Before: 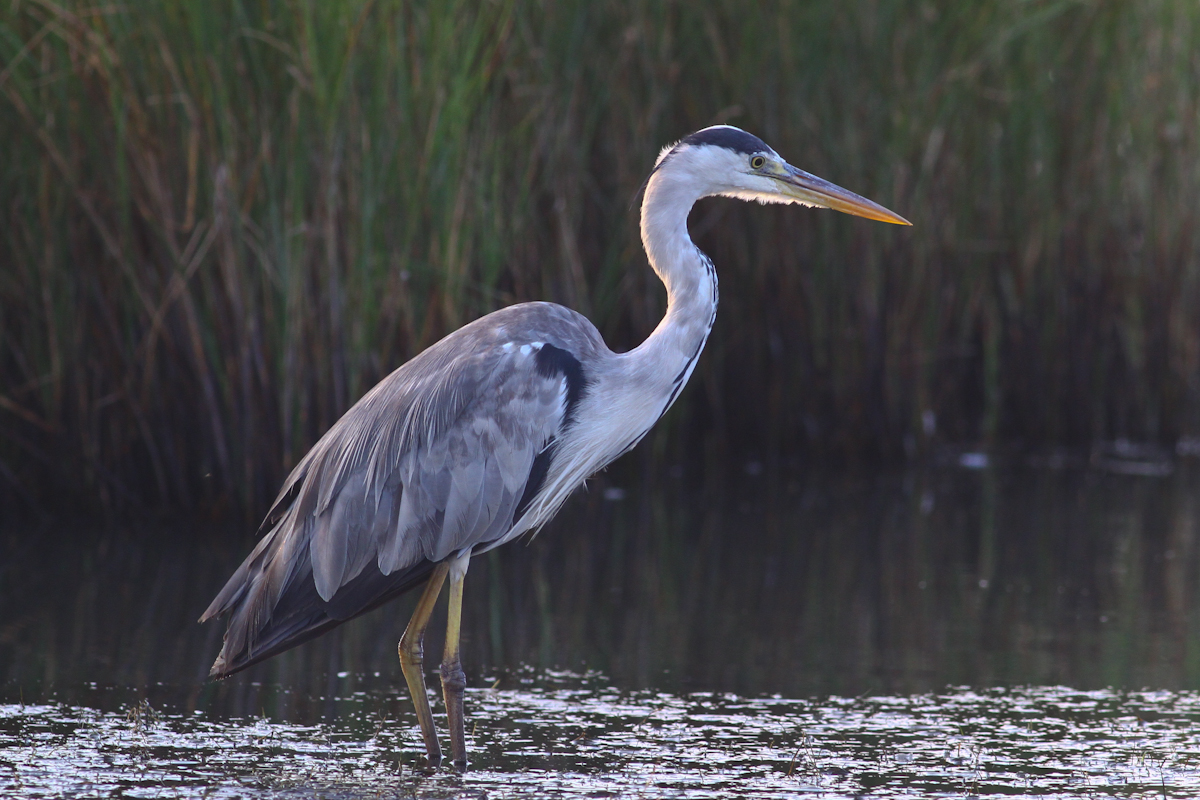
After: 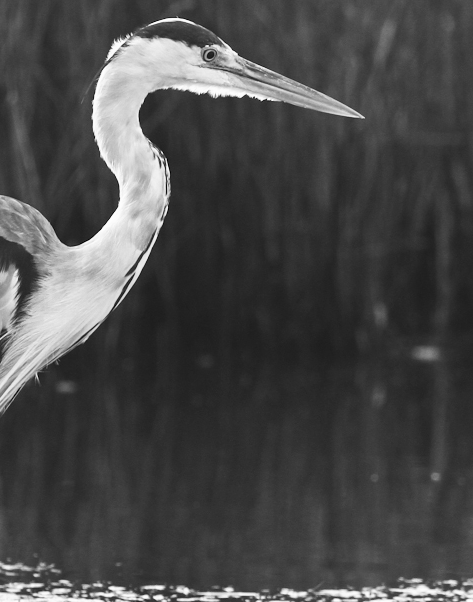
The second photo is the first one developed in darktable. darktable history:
monochrome: on, module defaults
contrast brightness saturation: contrast 0.23, brightness 0.1, saturation 0.29
crop: left 45.721%, top 13.393%, right 14.118%, bottom 10.01%
base curve: curves: ch0 [(0, 0) (0.688, 0.865) (1, 1)], preserve colors none
velvia: on, module defaults
